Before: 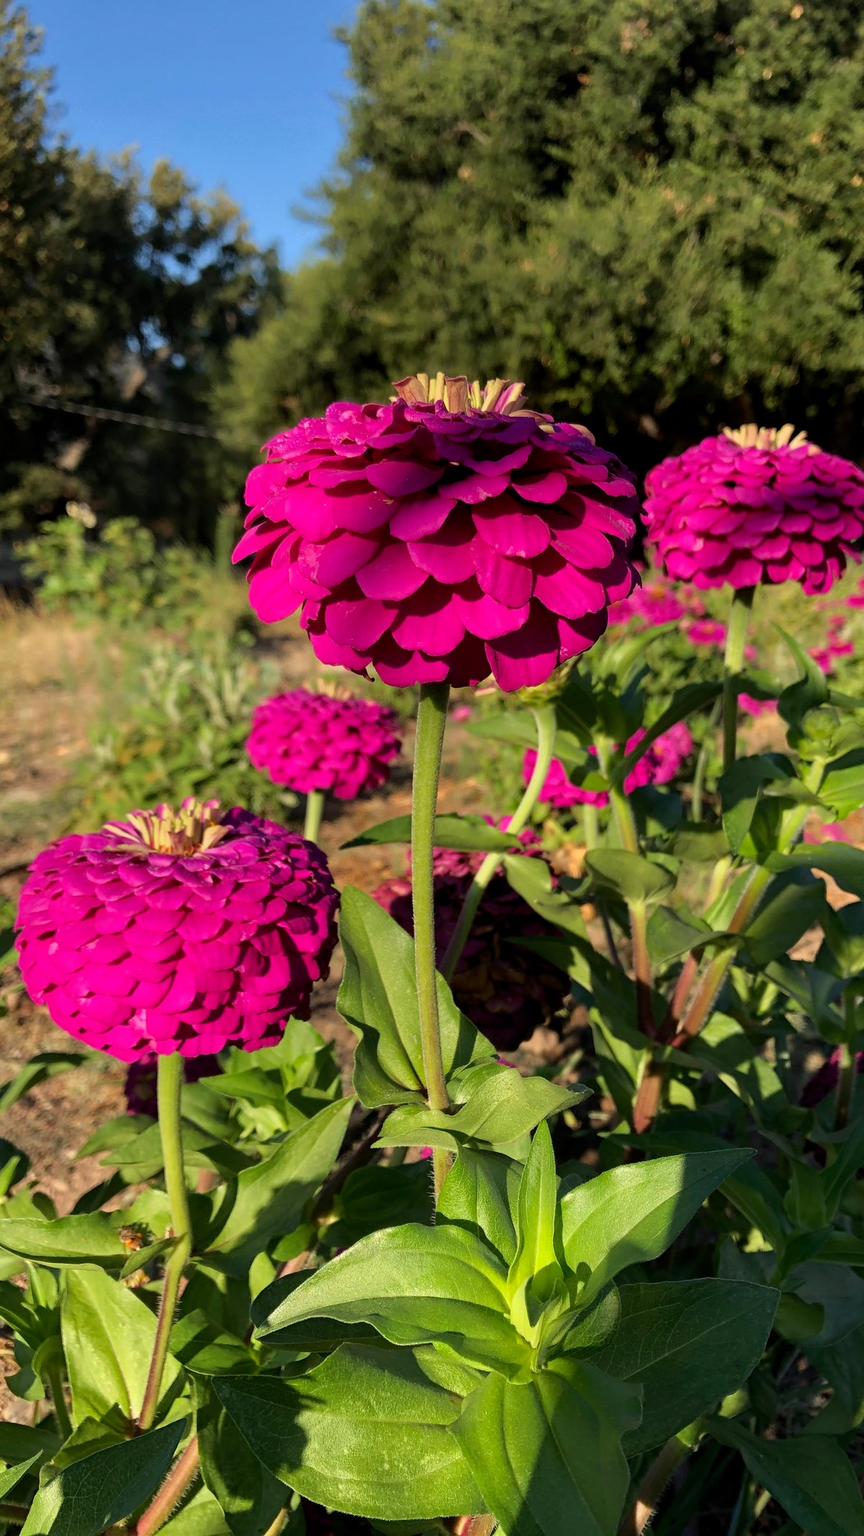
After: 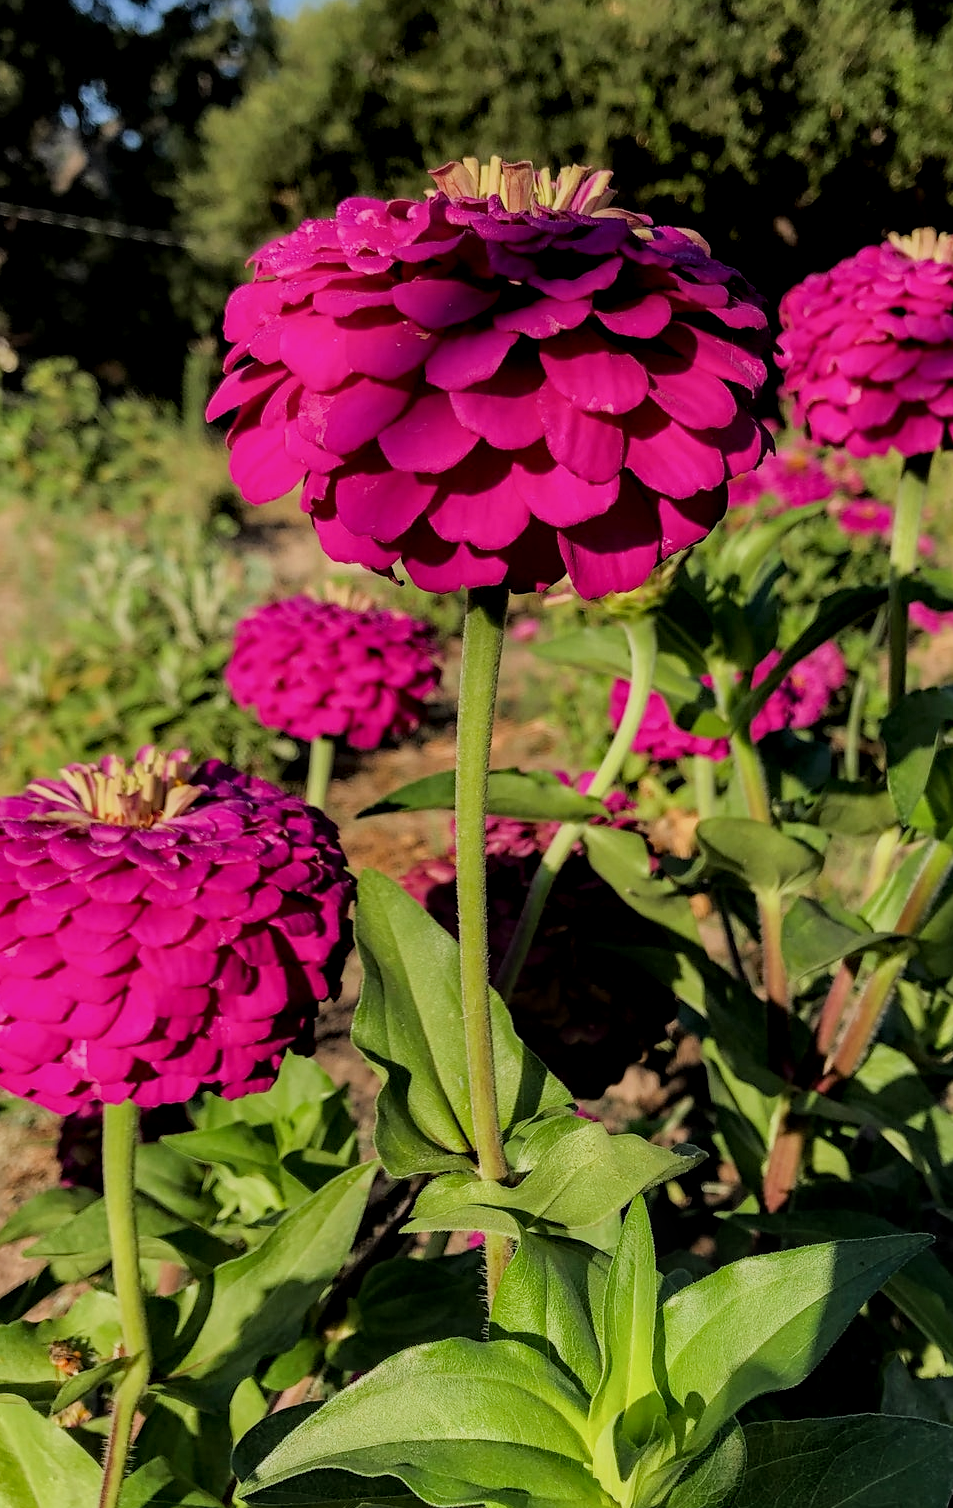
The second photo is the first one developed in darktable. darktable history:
local contrast: detail 130%
crop: left 9.712%, top 16.928%, right 10.845%, bottom 12.332%
tone equalizer: on, module defaults
sharpen: radius 1.458, amount 0.398, threshold 1.271
filmic rgb: black relative exposure -7.65 EV, white relative exposure 4.56 EV, hardness 3.61
